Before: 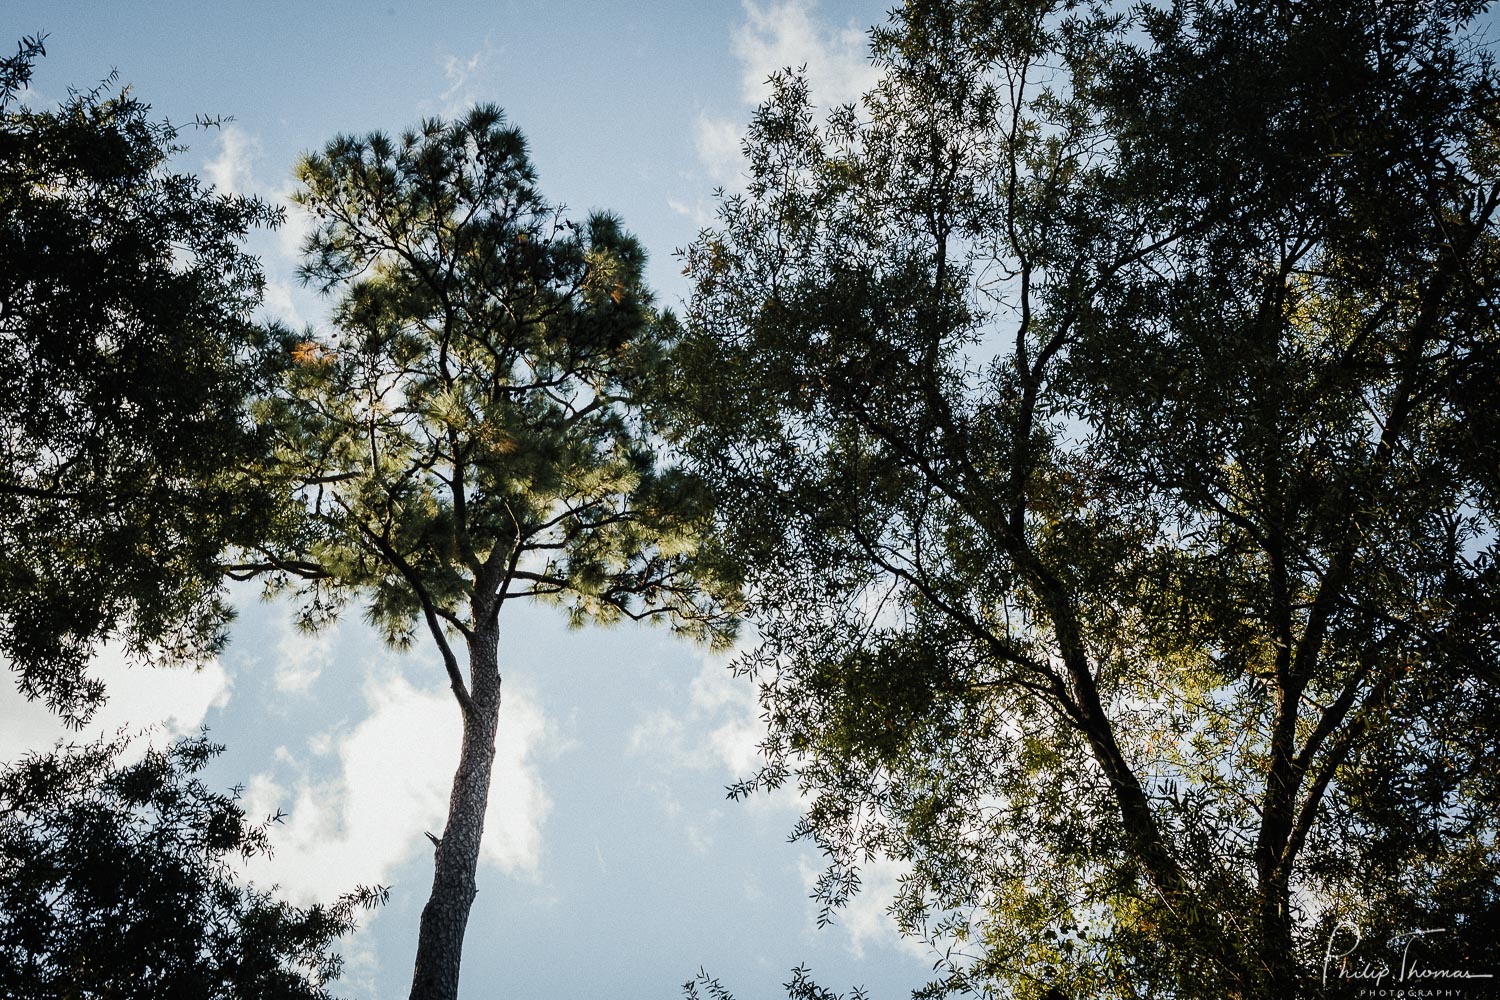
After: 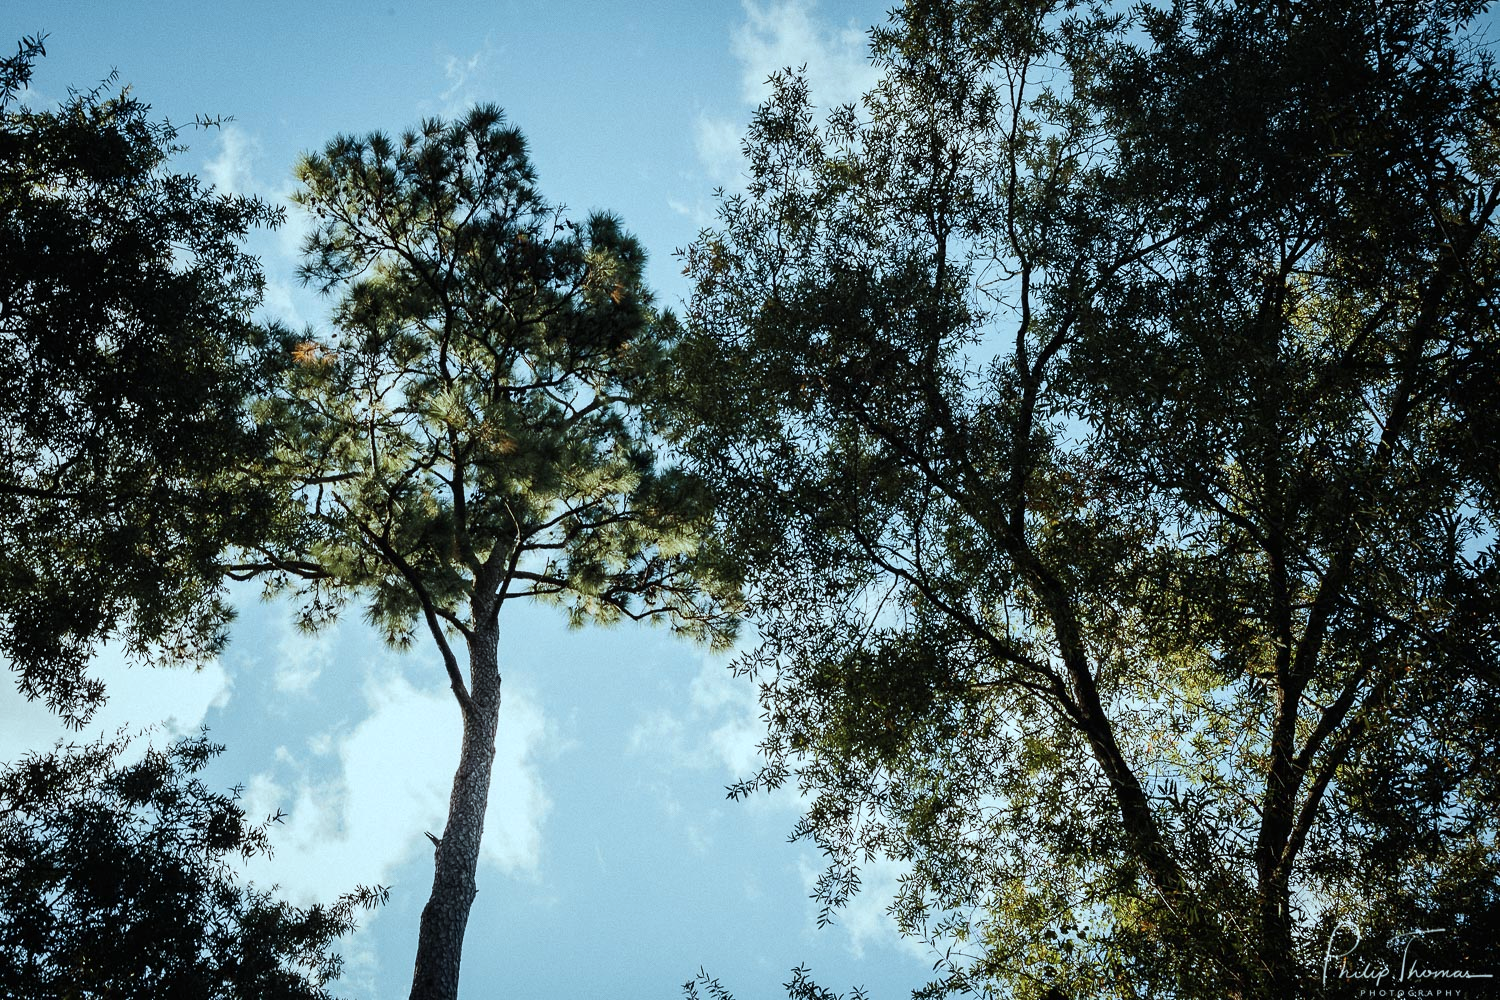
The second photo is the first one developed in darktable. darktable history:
tone equalizer: on, module defaults
color correction: highlights a* -10.31, highlights b* -10.02
